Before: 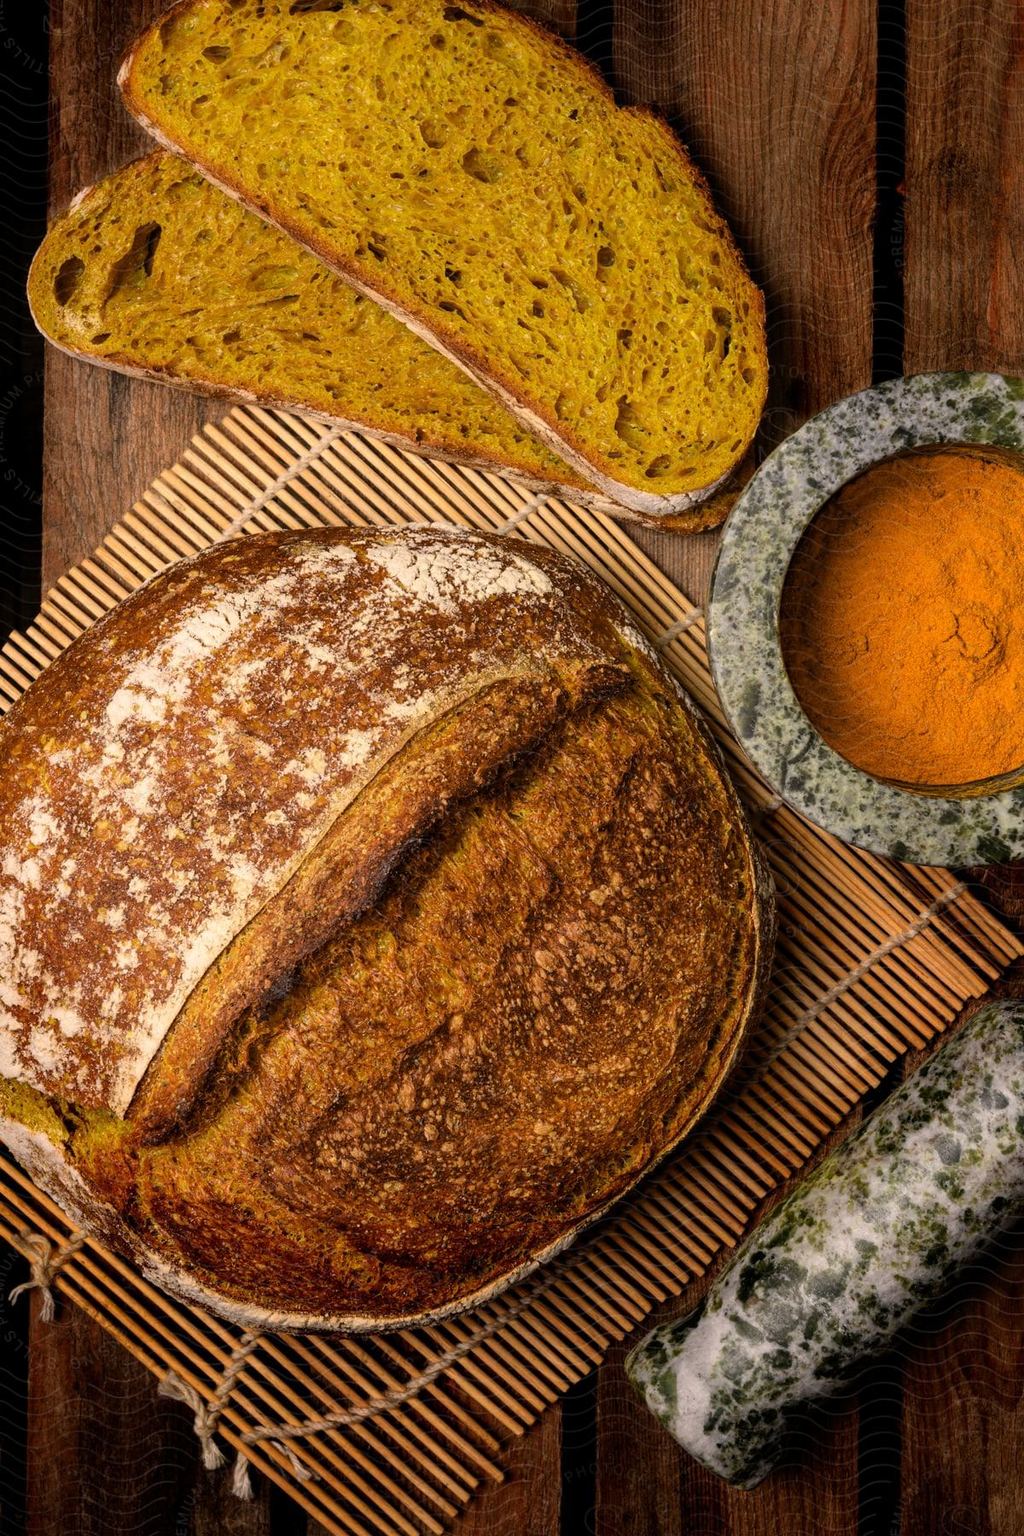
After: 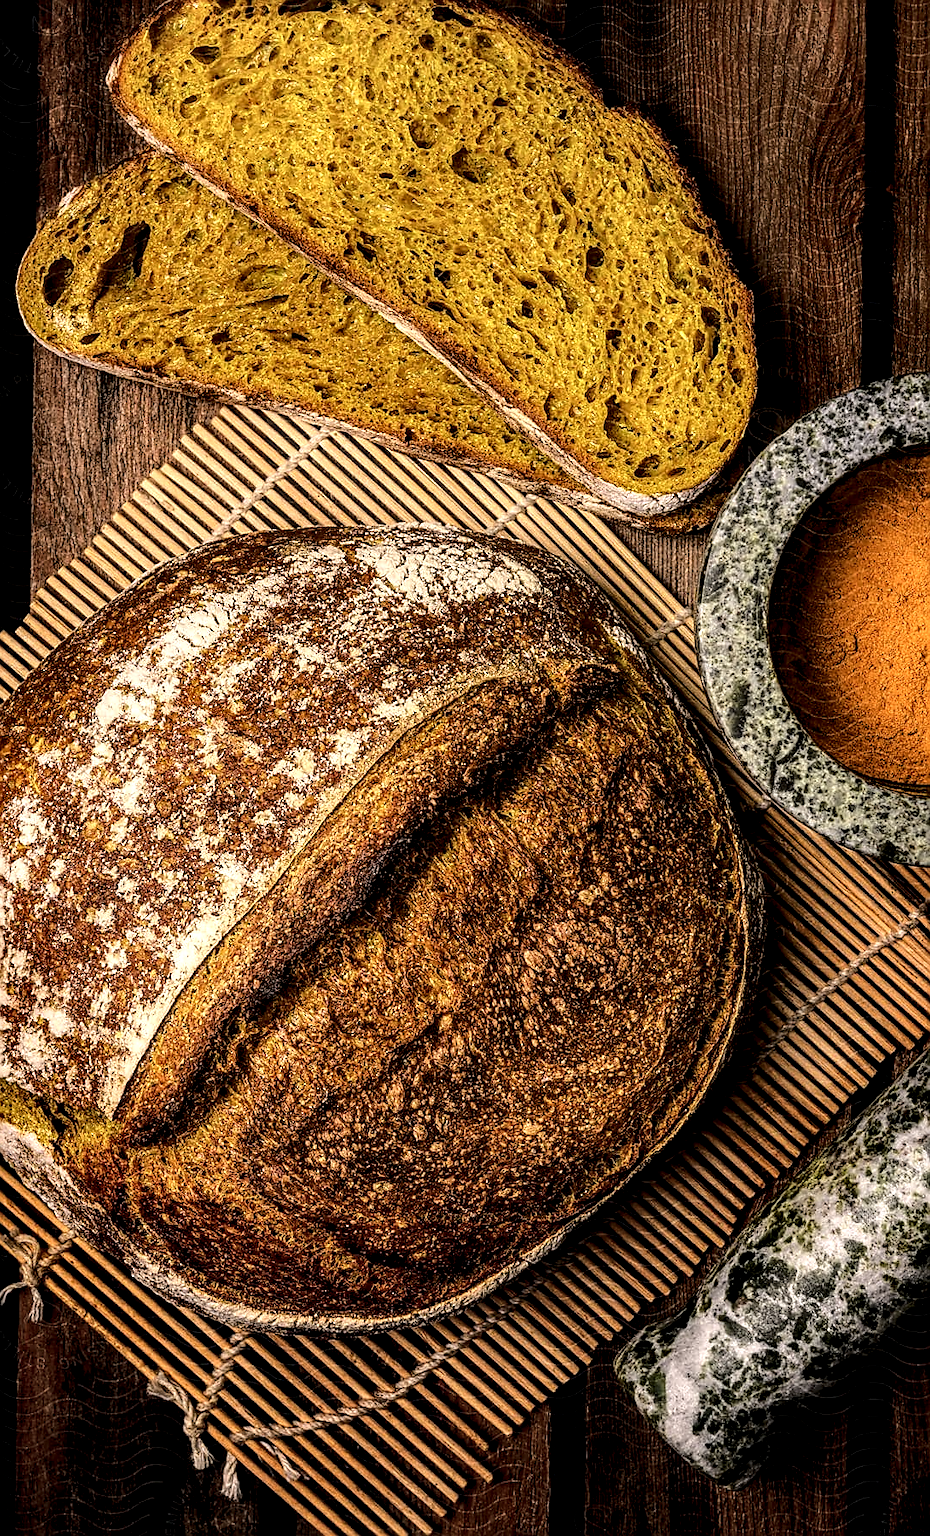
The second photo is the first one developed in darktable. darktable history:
crop and rotate: left 1.115%, right 7.999%
base curve: curves: ch0 [(0, 0) (0.073, 0.04) (0.157, 0.139) (0.492, 0.492) (0.758, 0.758) (1, 1)]
local contrast: highlights 17%, detail 188%
sharpen: radius 1.41, amount 1.264, threshold 0.701
shadows and highlights: radius 330.91, shadows 55.13, highlights -98.49, compress 94.48%, soften with gaussian
